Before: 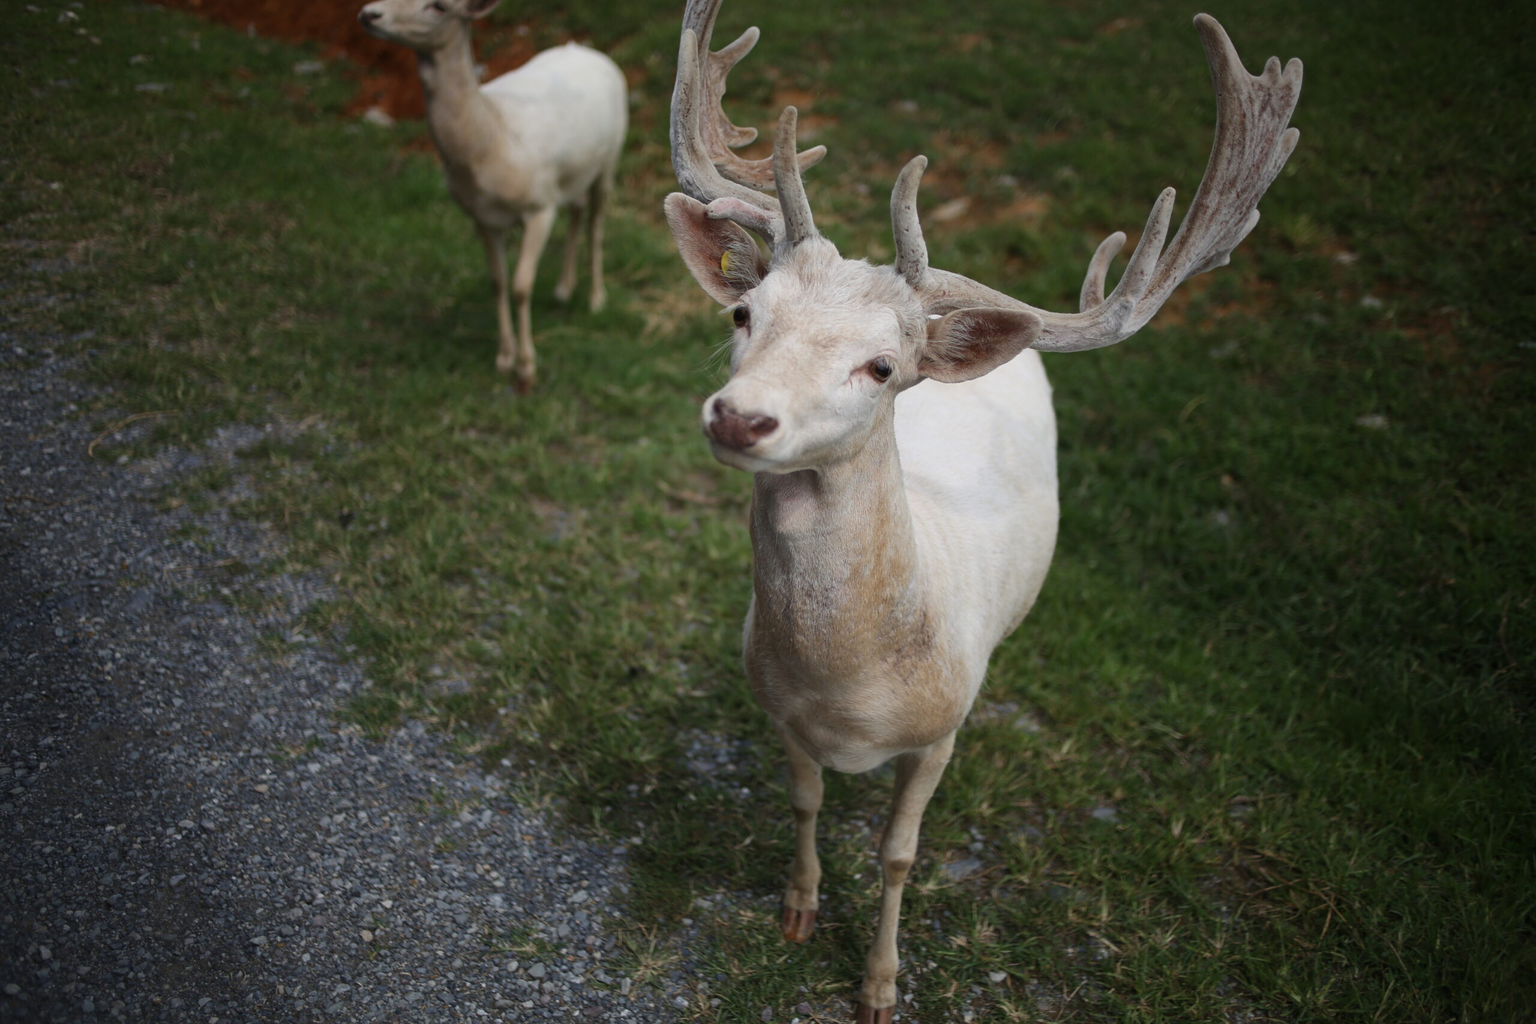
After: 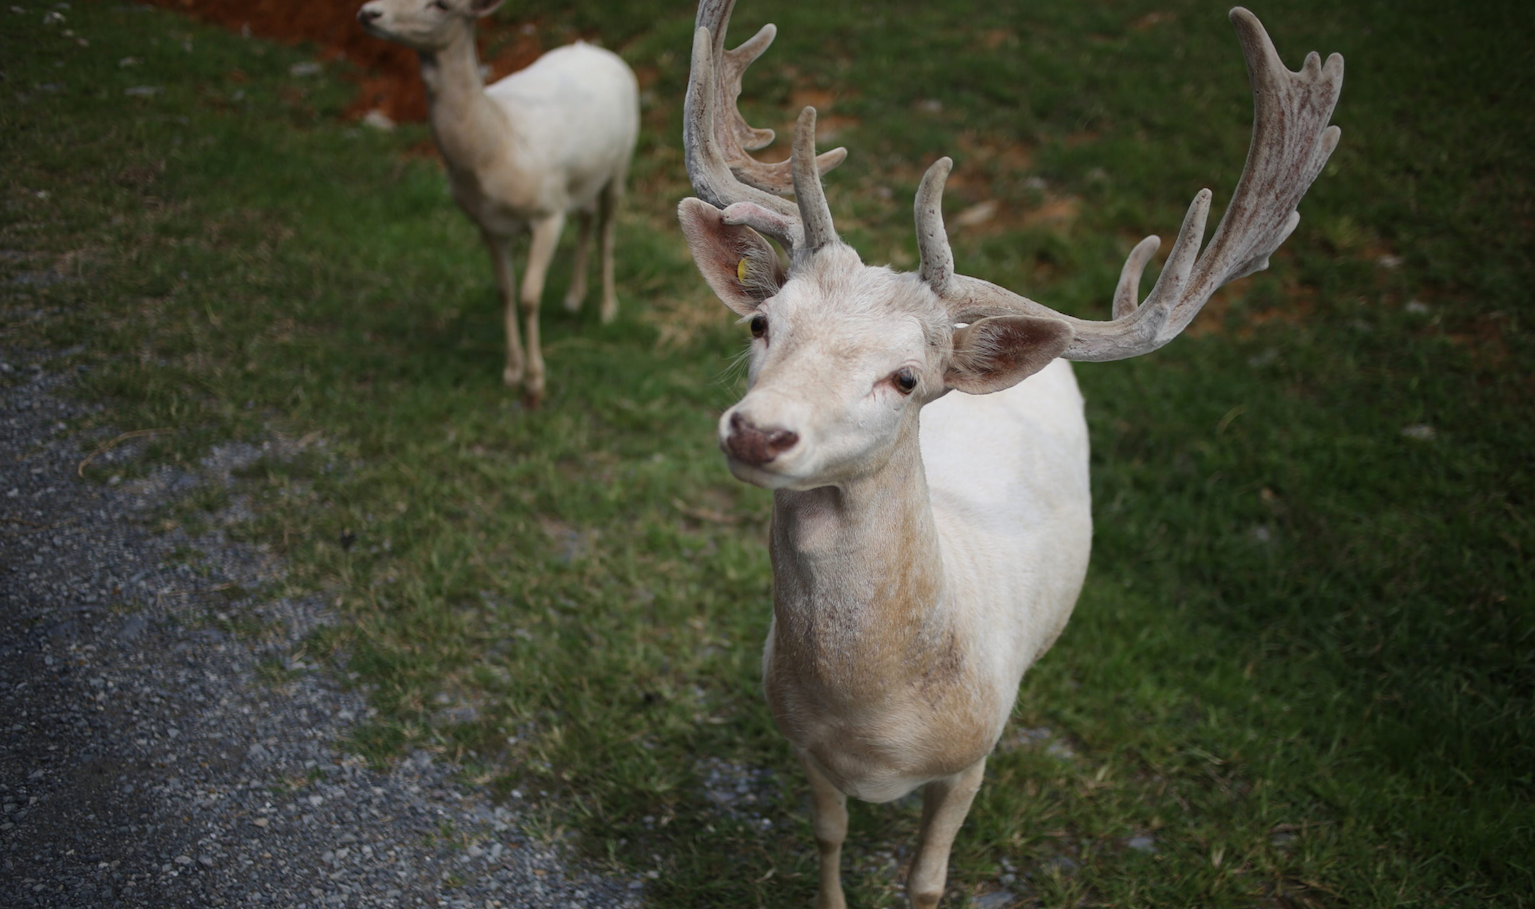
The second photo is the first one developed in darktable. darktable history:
crop and rotate: angle 0.357°, left 0.406%, right 2.912%, bottom 14.13%
